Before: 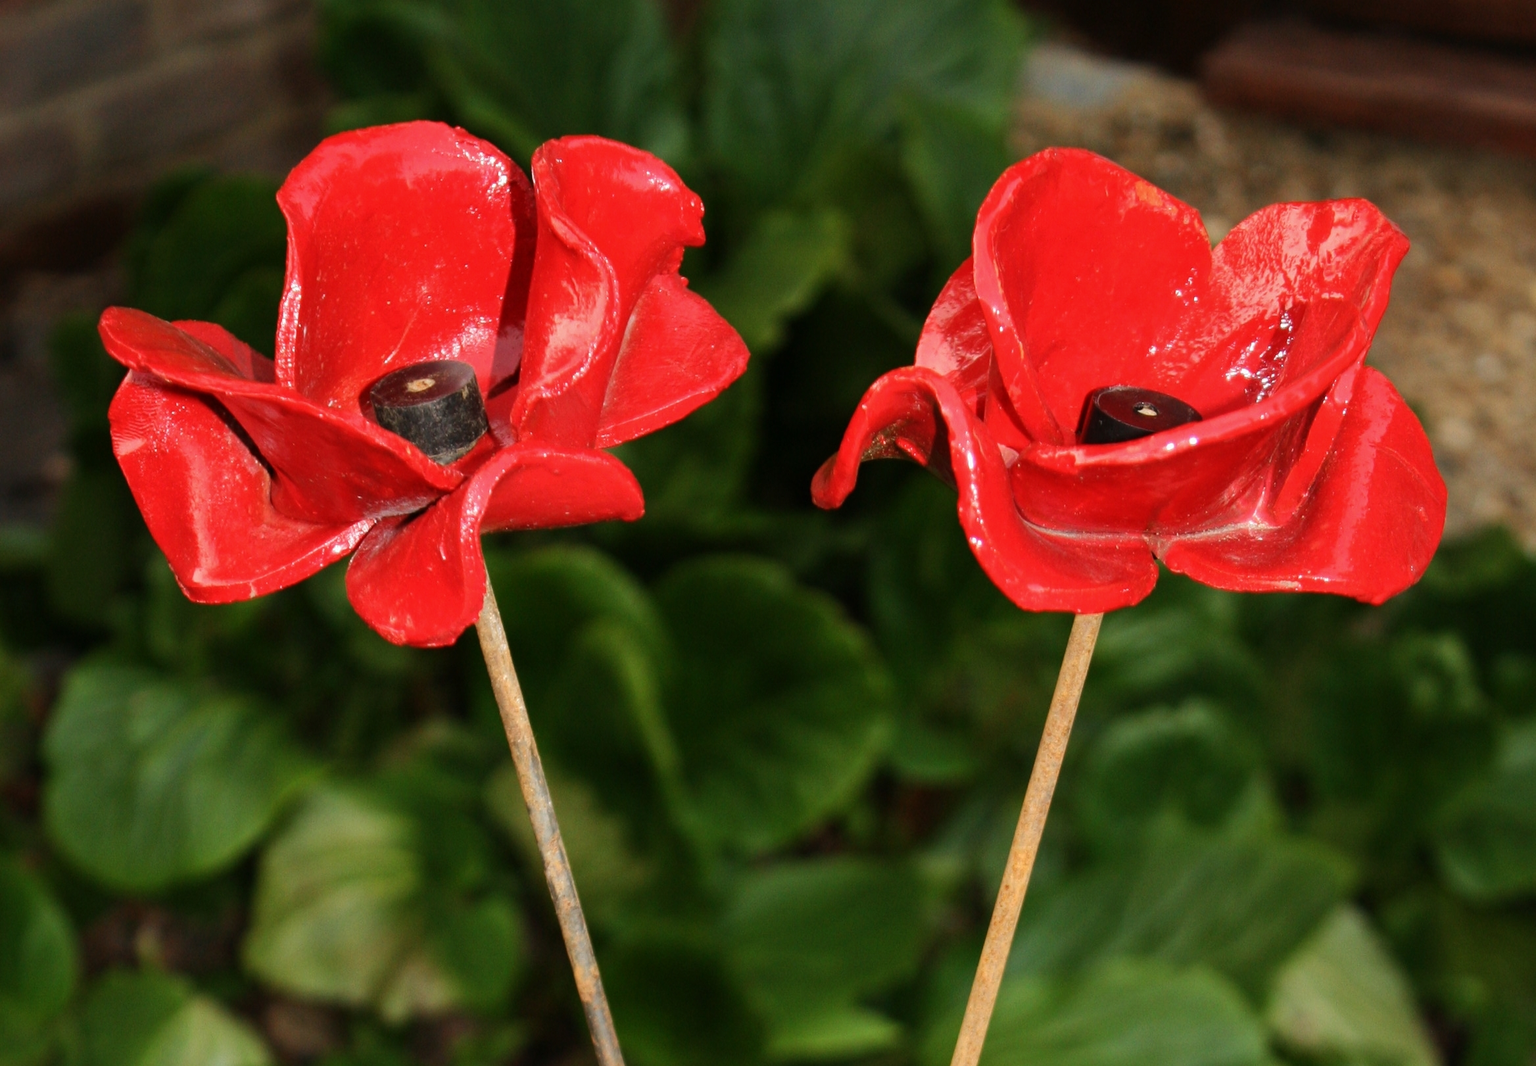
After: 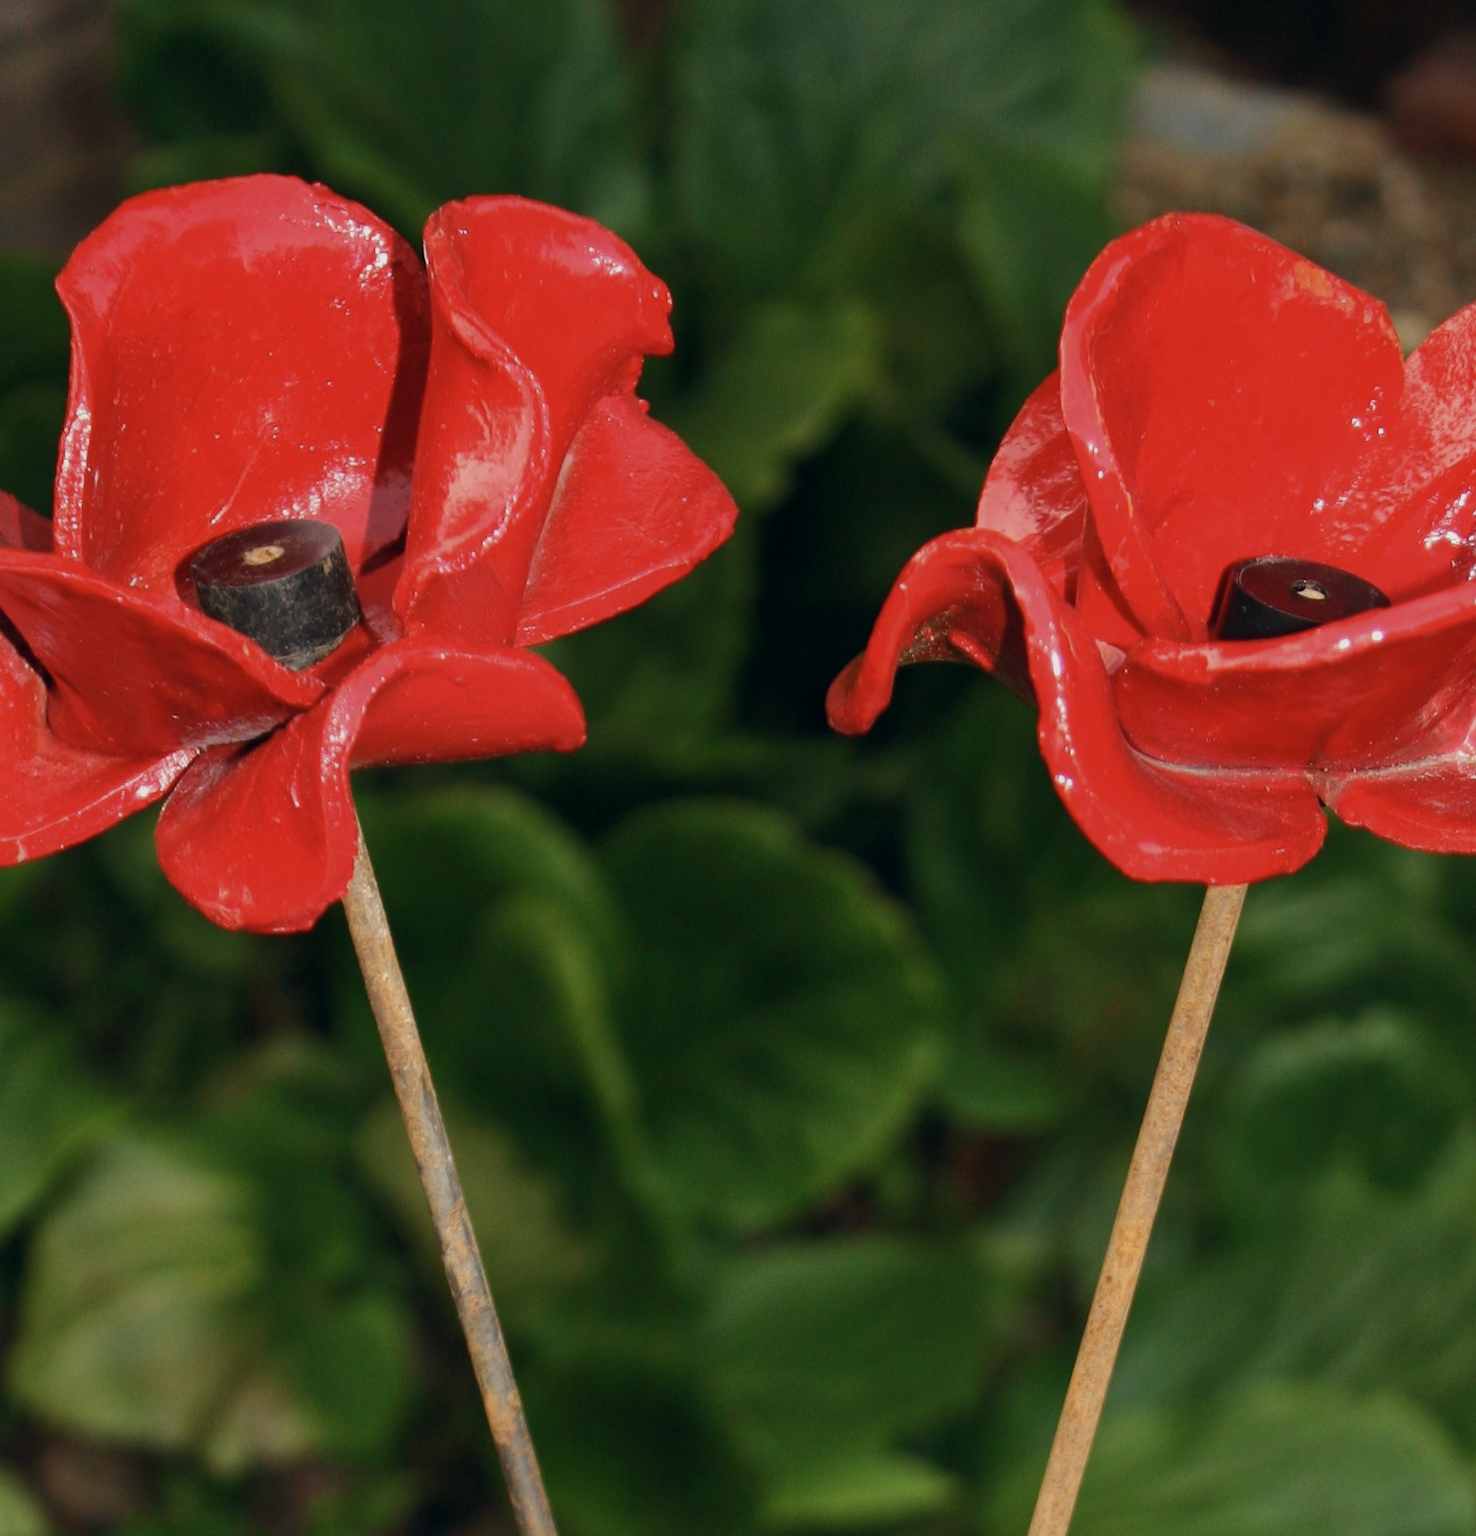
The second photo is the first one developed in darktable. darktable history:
crop and rotate: left 15.517%, right 17.805%
tone equalizer: -8 EV 0.256 EV, -7 EV 0.447 EV, -6 EV 0.443 EV, -5 EV 0.252 EV, -3 EV -0.25 EV, -2 EV -0.437 EV, -1 EV -0.391 EV, +0 EV -0.258 EV
contrast brightness saturation: saturation 0.128
color correction: highlights a* 2.82, highlights b* 5.01, shadows a* -2.62, shadows b* -4.82, saturation 0.815
